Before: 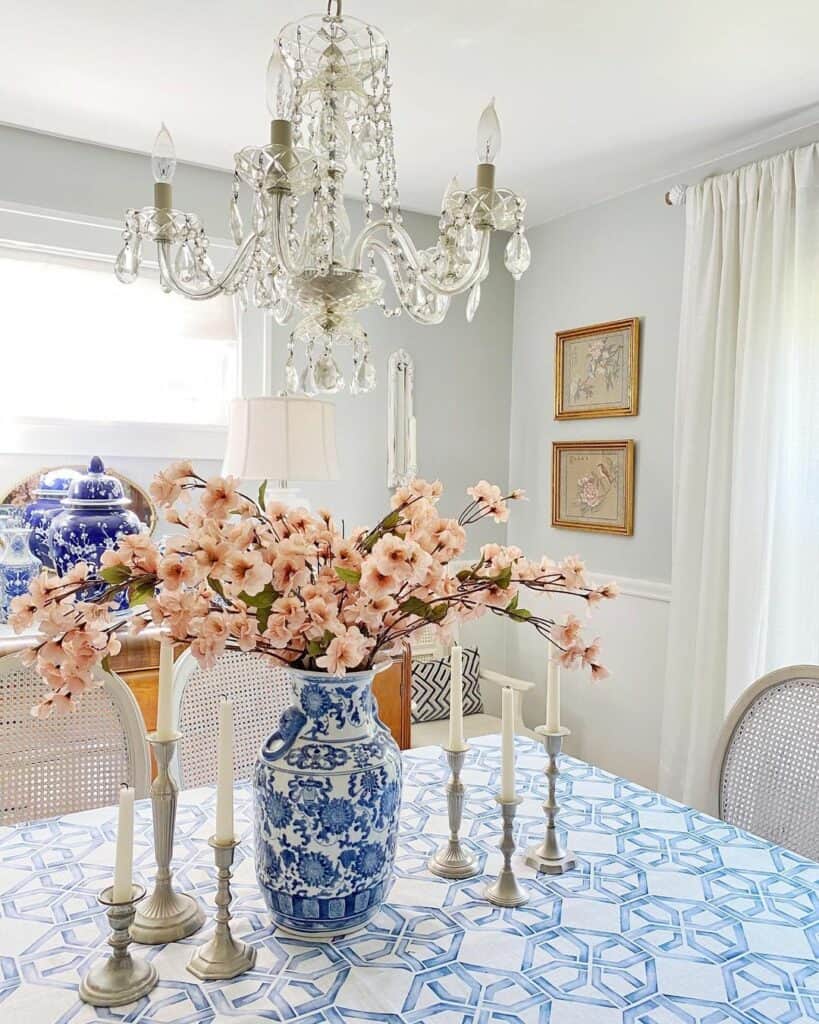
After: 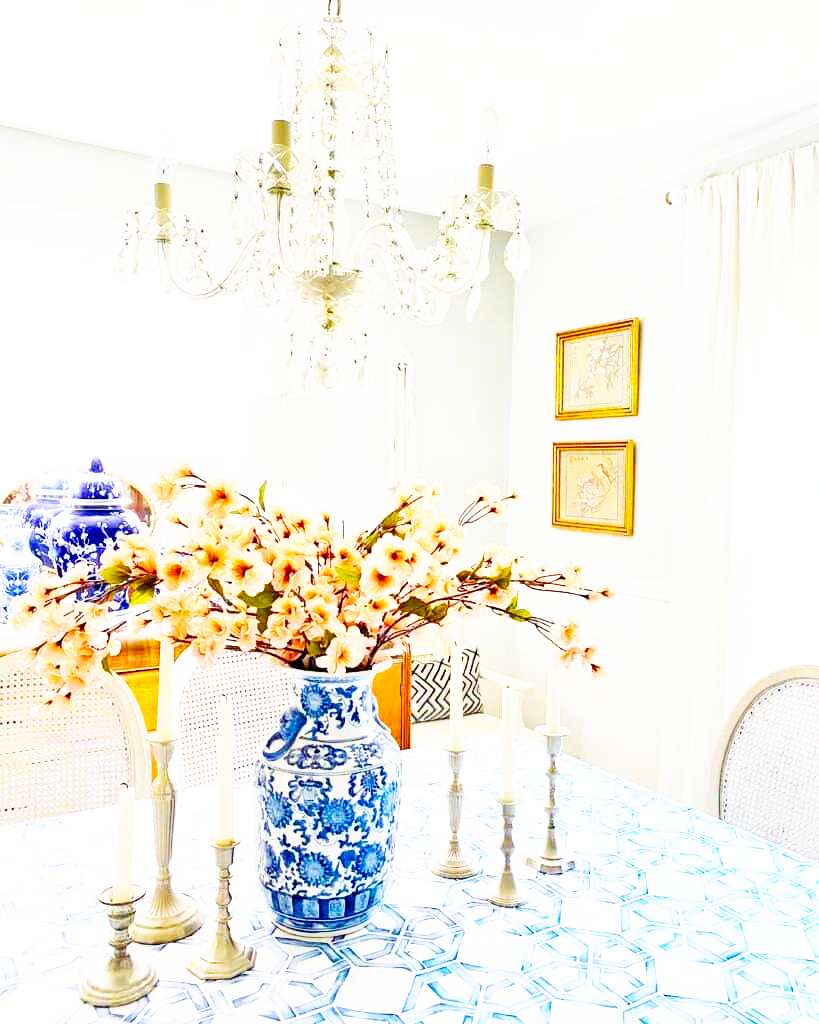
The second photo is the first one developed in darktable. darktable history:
base curve: curves: ch0 [(0, 0) (0.007, 0.004) (0.027, 0.03) (0.046, 0.07) (0.207, 0.54) (0.442, 0.872) (0.673, 0.972) (1, 1)], preserve colors none
color balance rgb: perceptual saturation grading › global saturation 31.042%, perceptual brilliance grading › highlights 9.567%, perceptual brilliance grading › mid-tones 4.956%, global vibrance 34.365%
